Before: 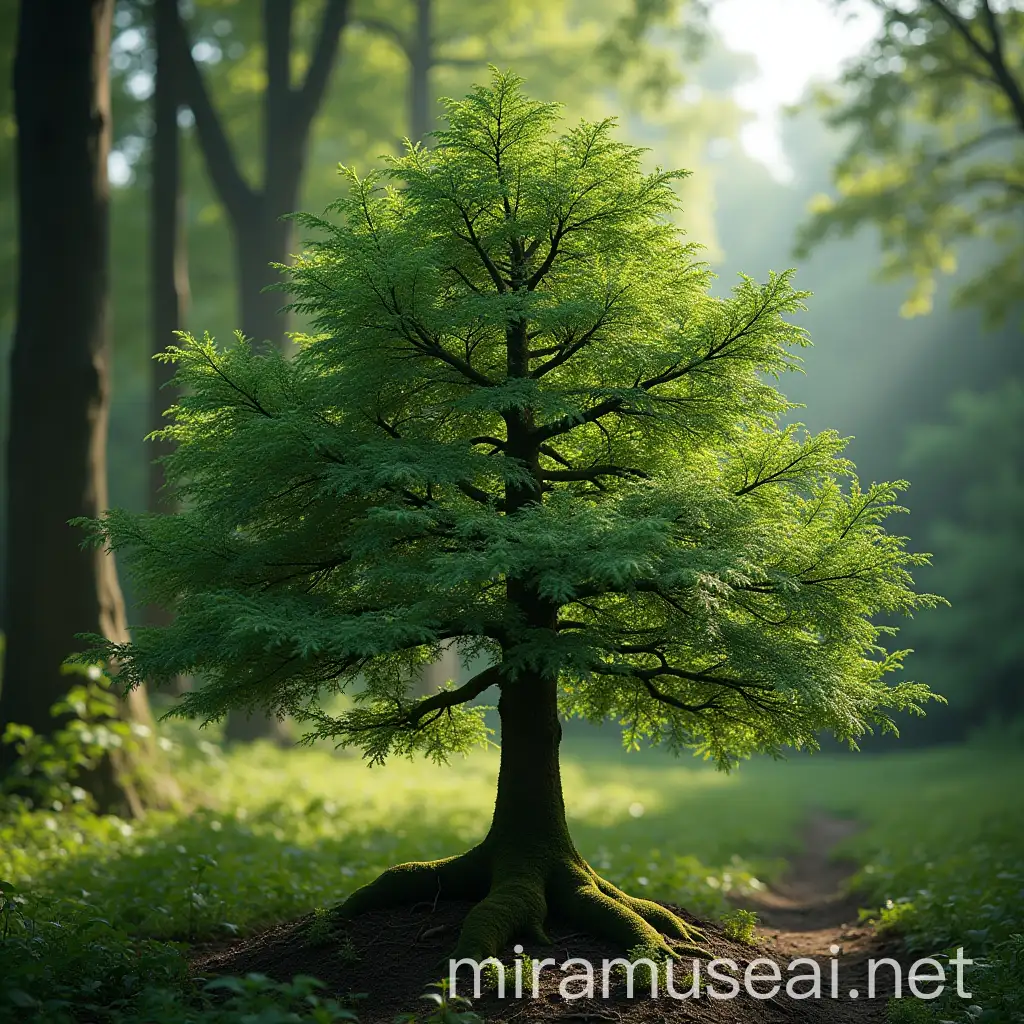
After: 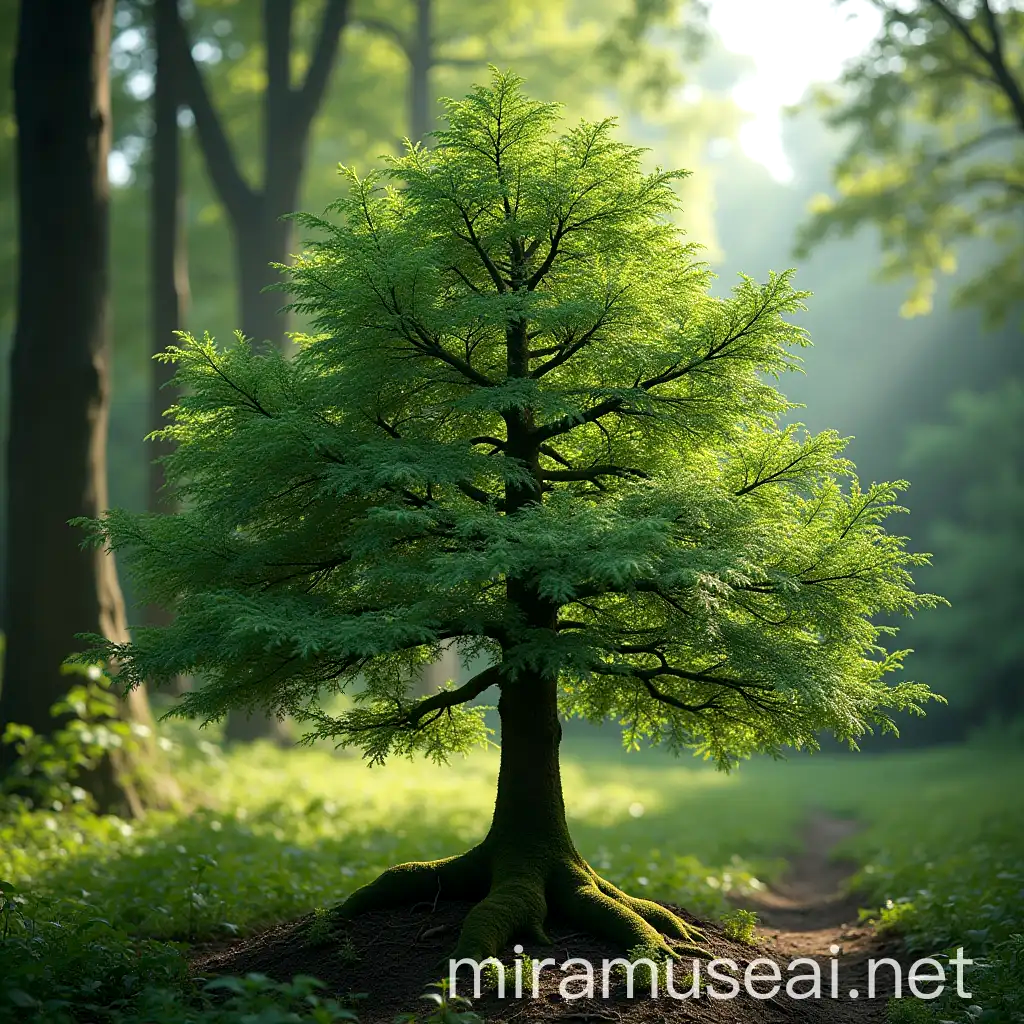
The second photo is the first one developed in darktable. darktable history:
exposure: black level correction 0.001, exposure 0.297 EV, compensate highlight preservation false
